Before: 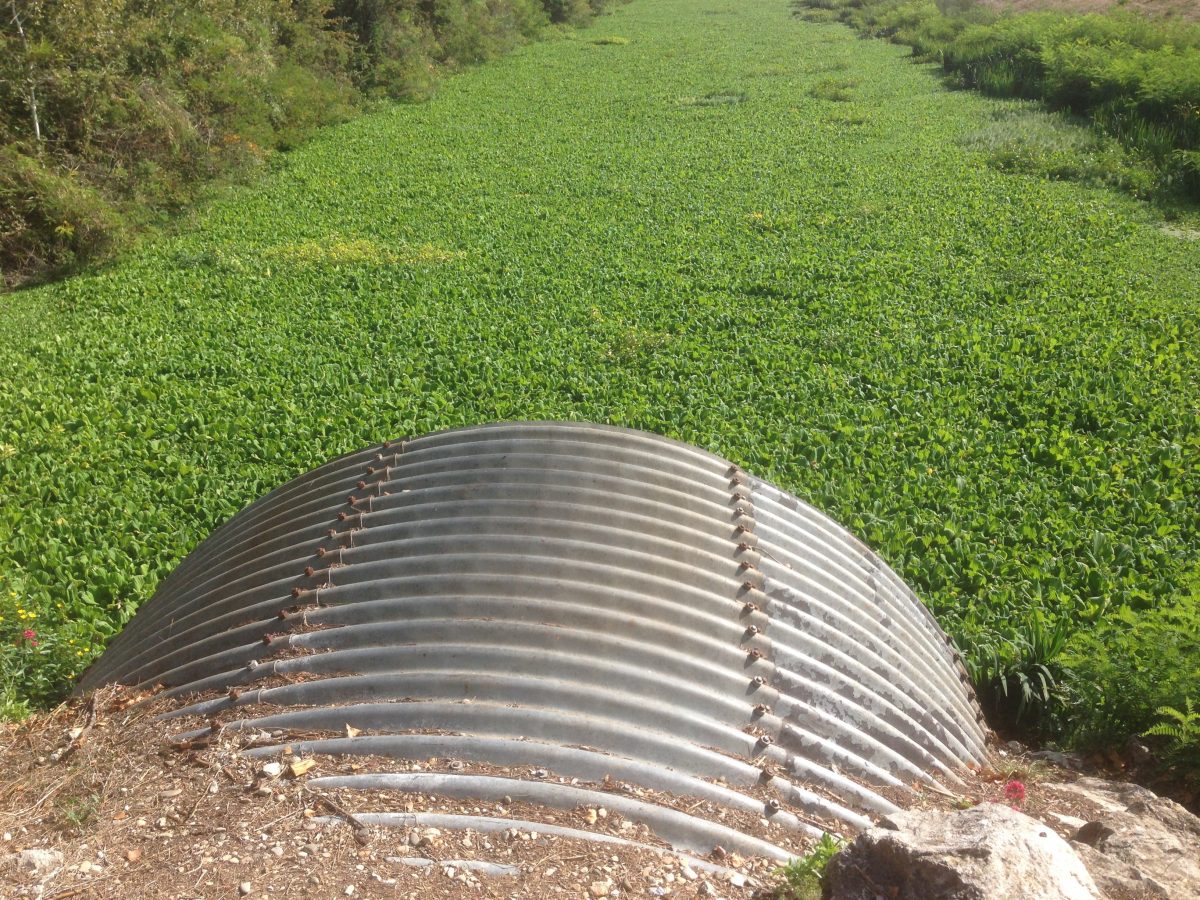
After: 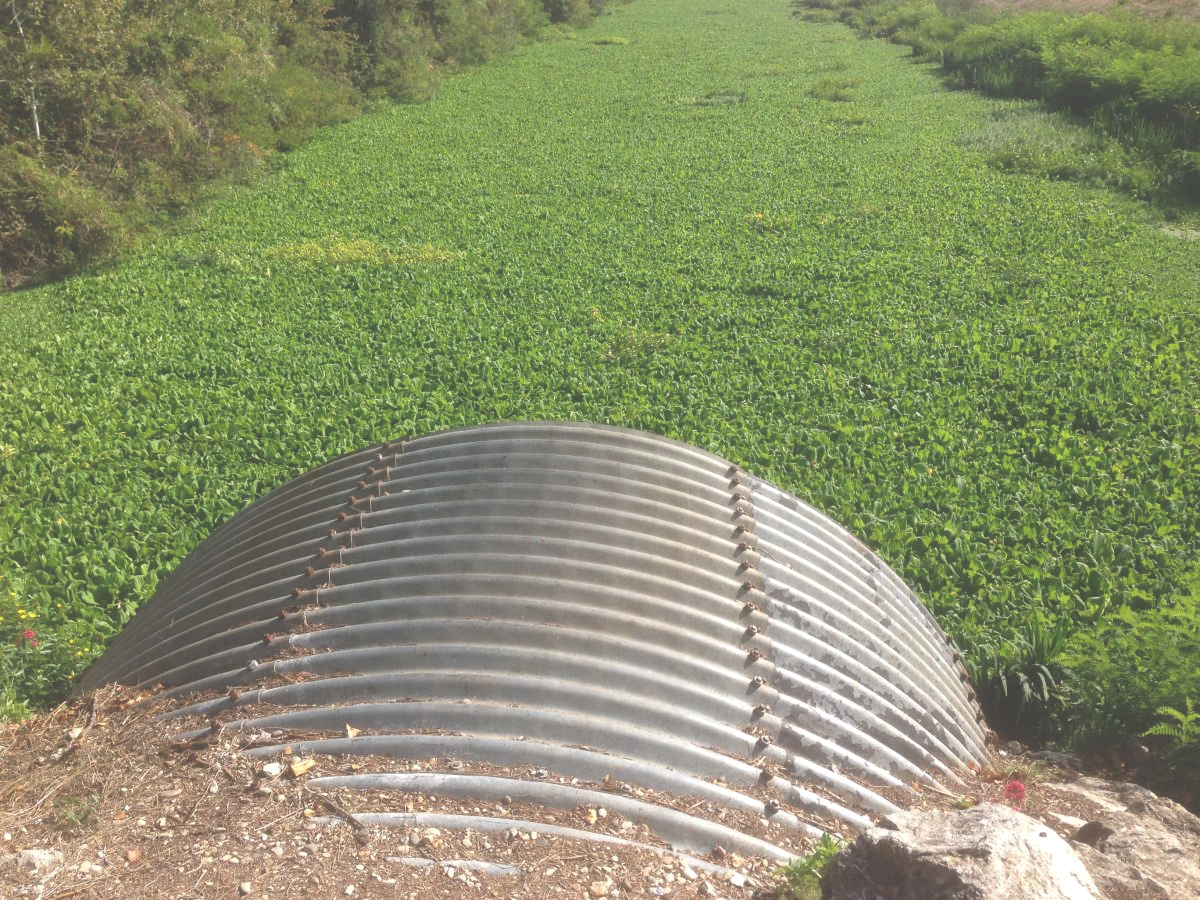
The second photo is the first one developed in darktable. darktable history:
shadows and highlights: shadows 25.28, highlights -23.2
exposure: black level correction -0.042, exposure 0.064 EV, compensate highlight preservation false
